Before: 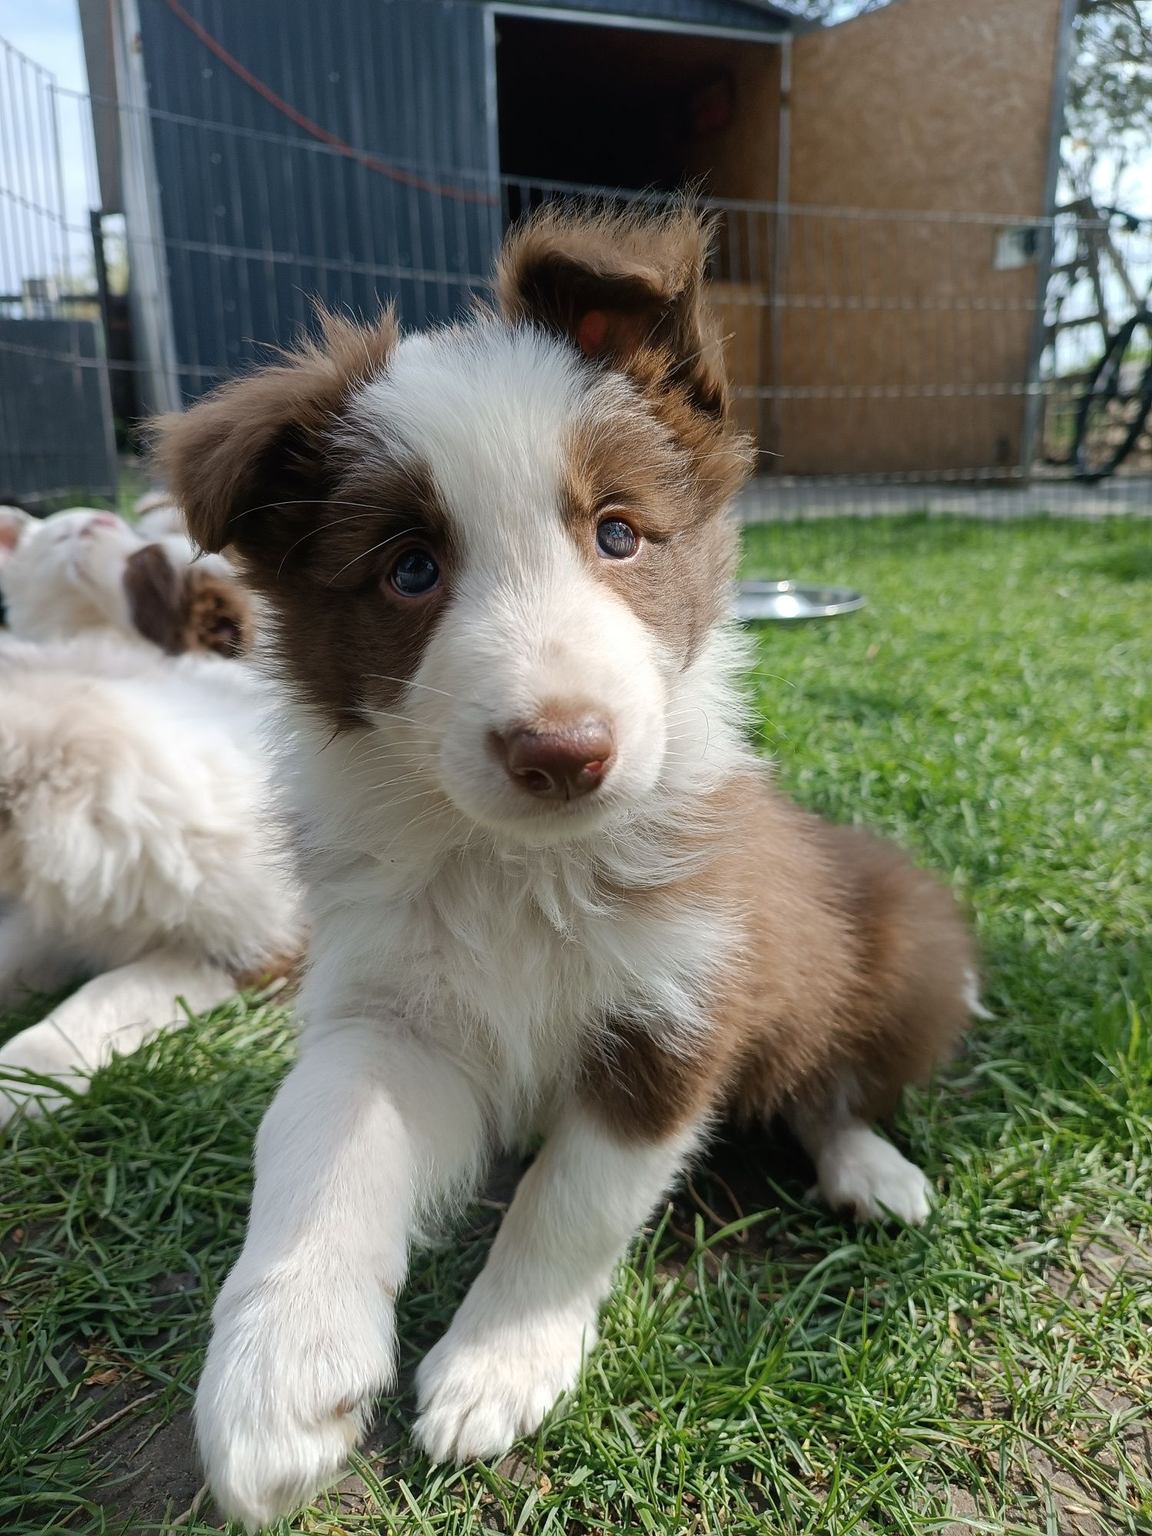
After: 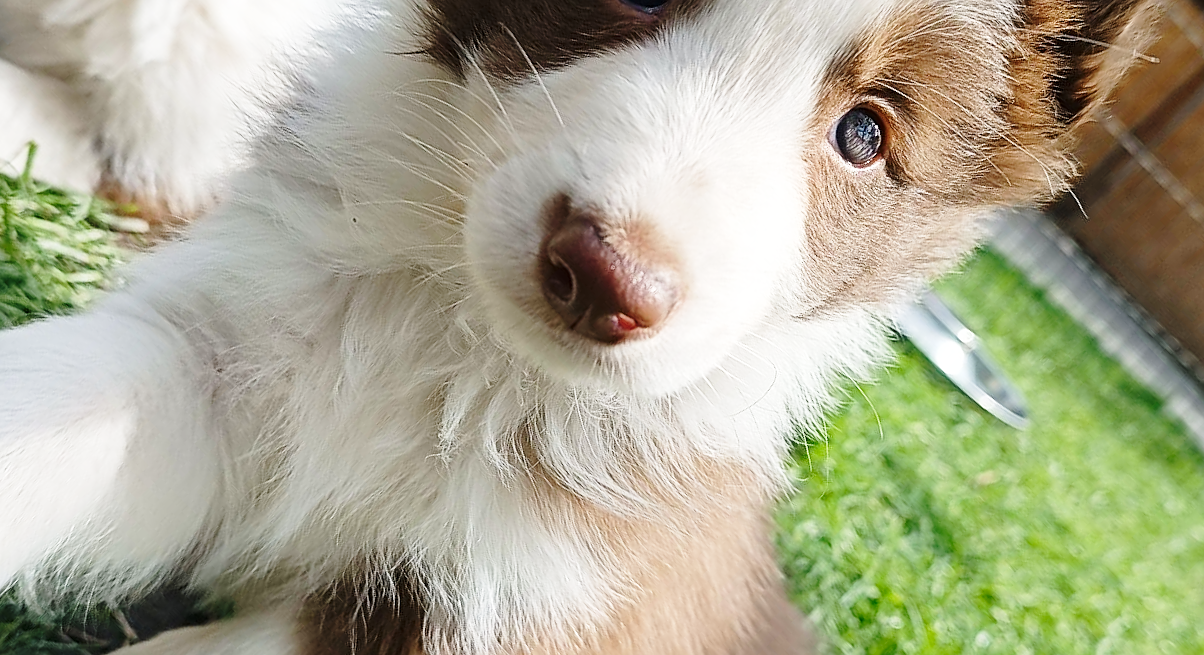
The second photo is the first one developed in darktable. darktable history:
crop and rotate: angle -45.84°, top 16.364%, right 0.848%, bottom 11.724%
base curve: curves: ch0 [(0, 0) (0.028, 0.03) (0.121, 0.232) (0.46, 0.748) (0.859, 0.968) (1, 1)], preserve colors none
sharpen: on, module defaults
